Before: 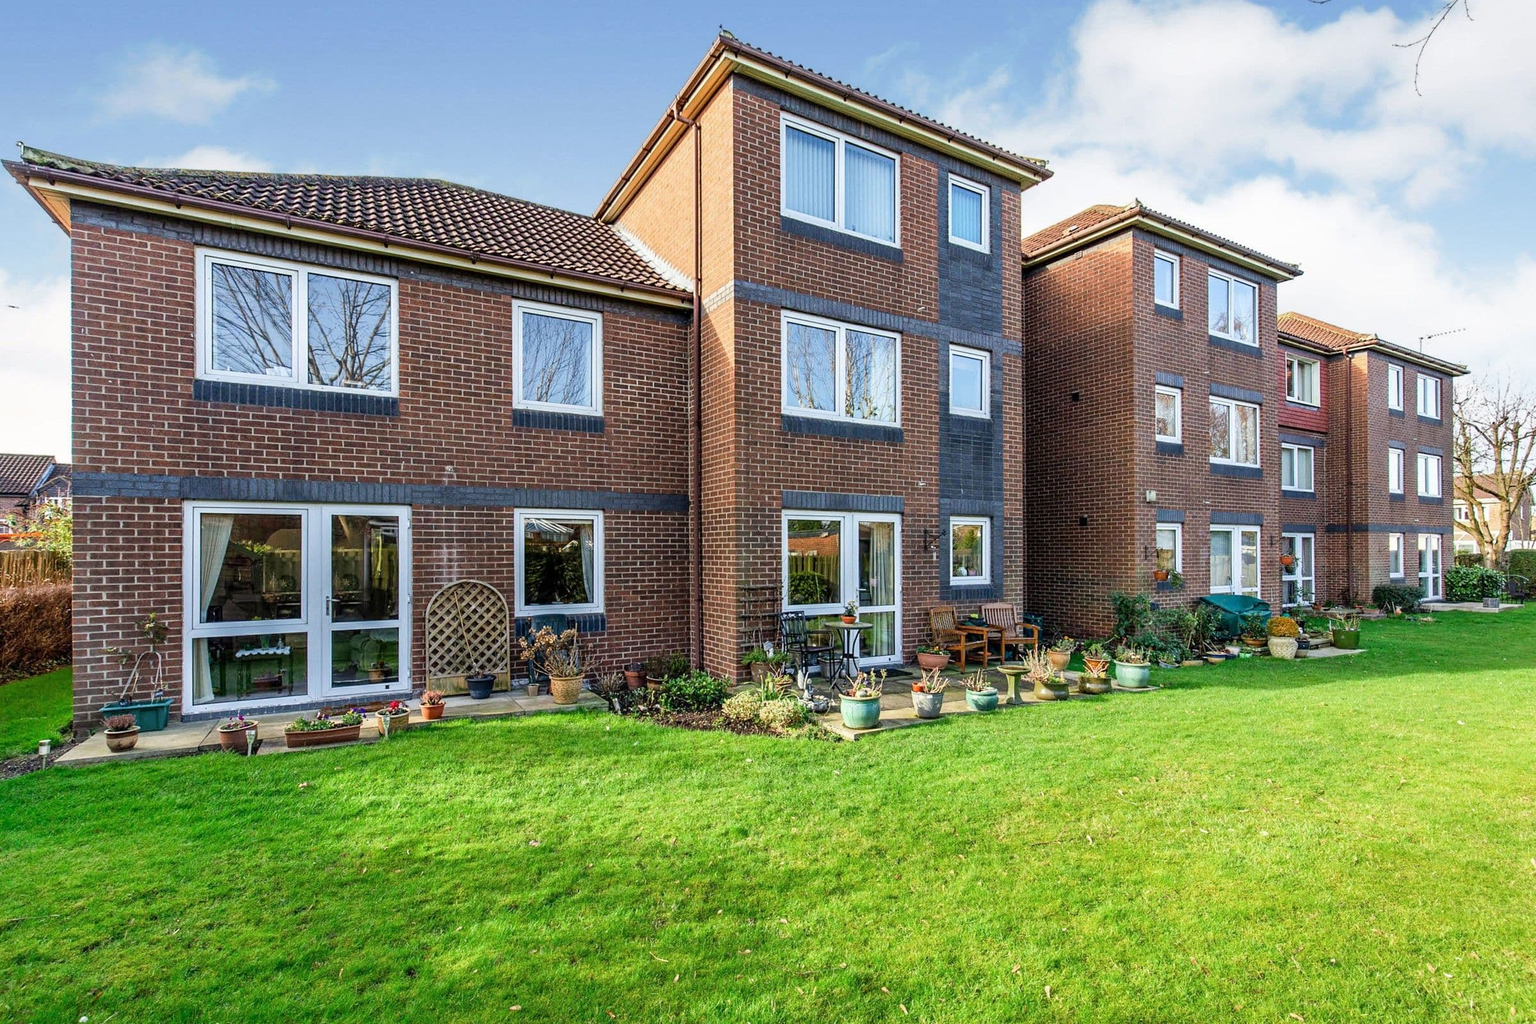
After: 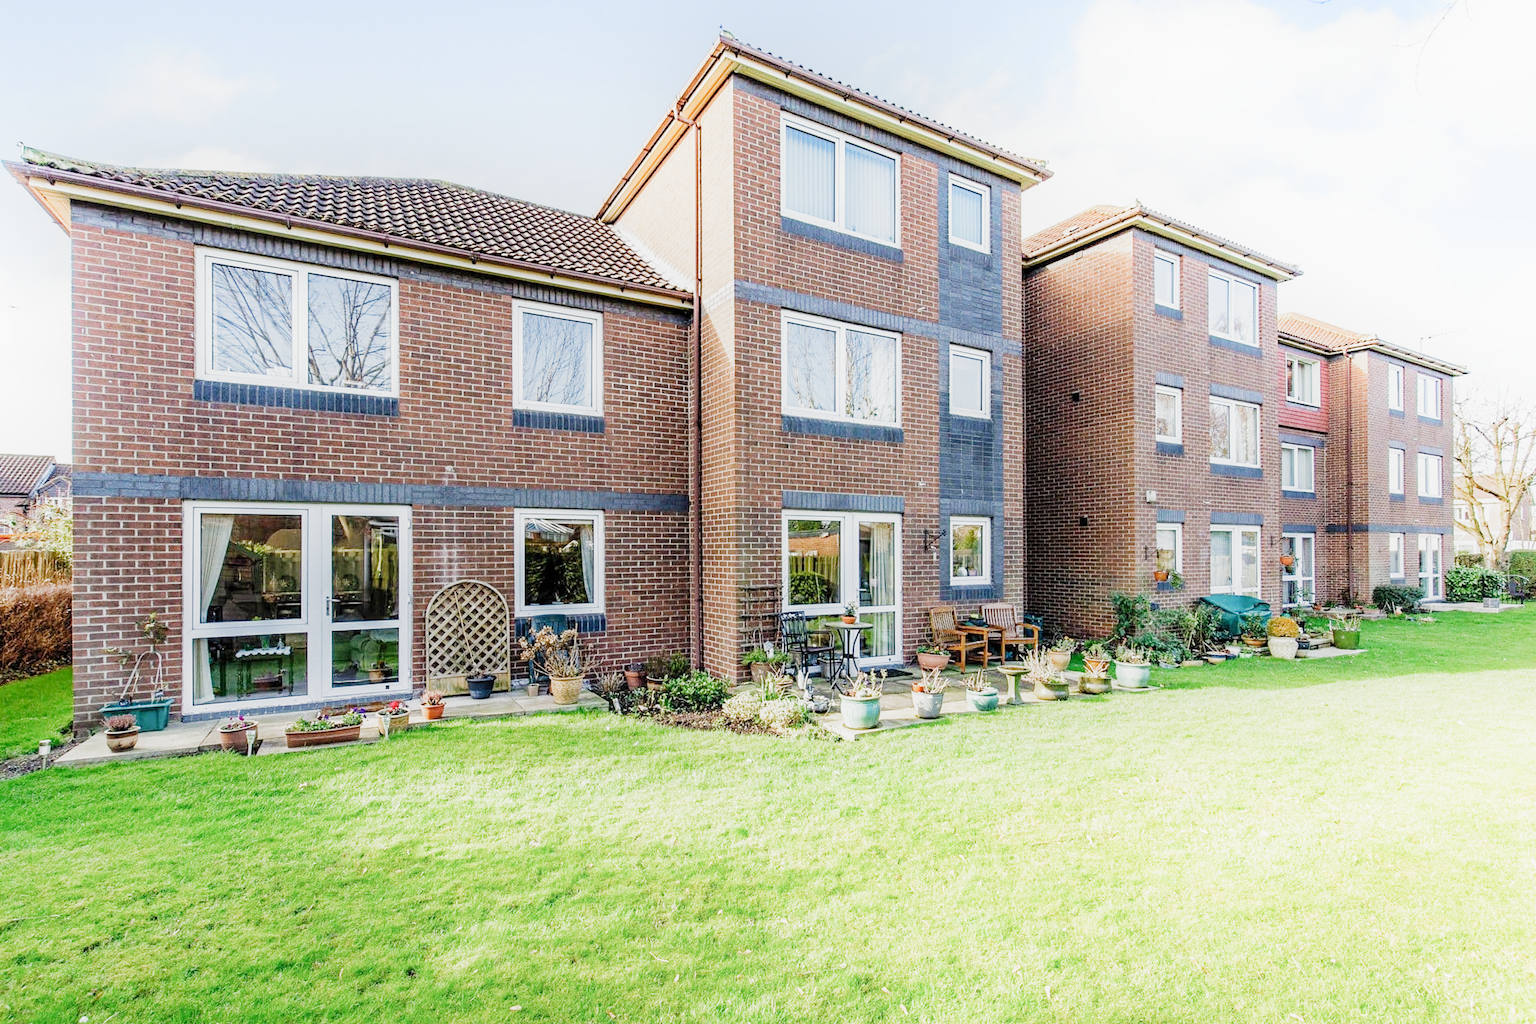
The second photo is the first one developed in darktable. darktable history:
exposure: black level correction 0, exposure 1.296 EV, compensate exposure bias true, compensate highlight preservation false
filmic rgb: black relative exposure -7.65 EV, white relative exposure 4.56 EV, hardness 3.61, preserve chrominance no, color science v5 (2021), contrast in shadows safe, contrast in highlights safe
shadows and highlights: shadows -41.67, highlights 63.54, highlights color adjustment 49.09%, soften with gaussian
